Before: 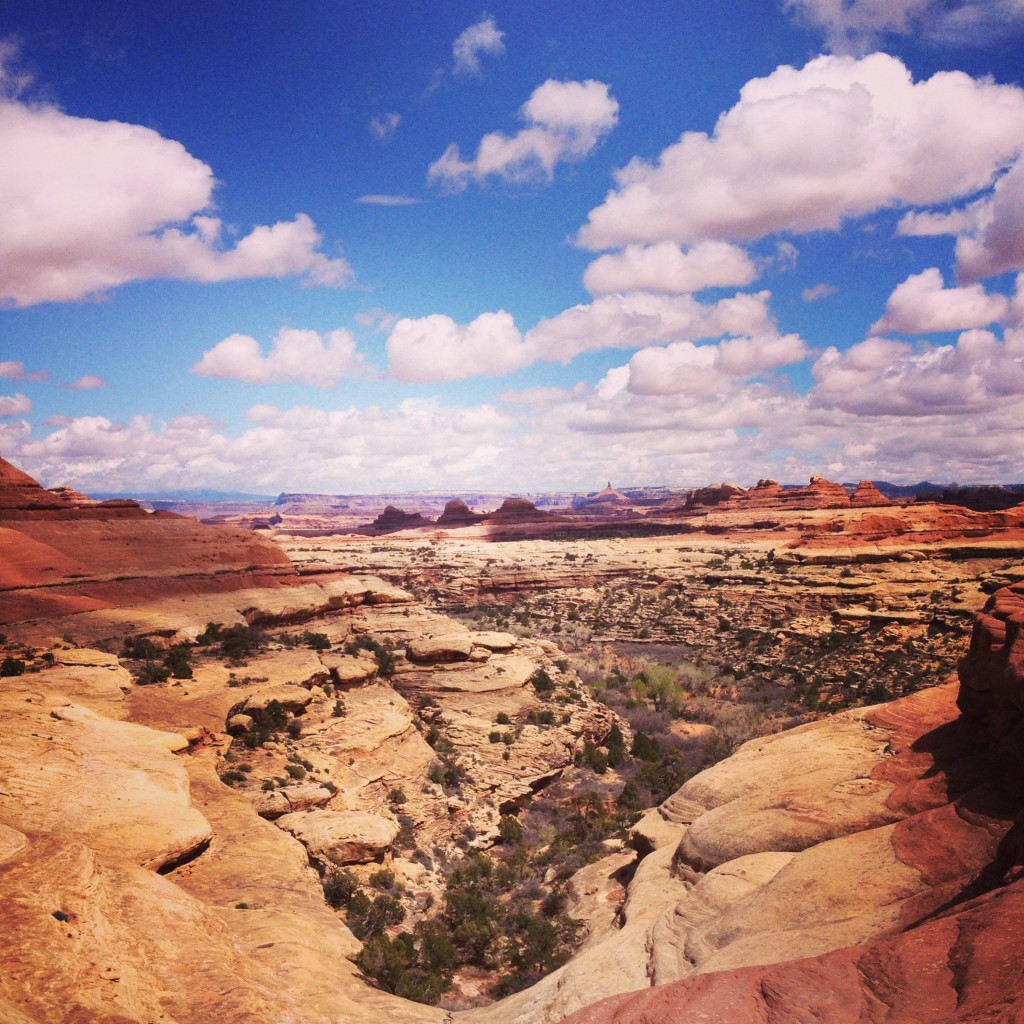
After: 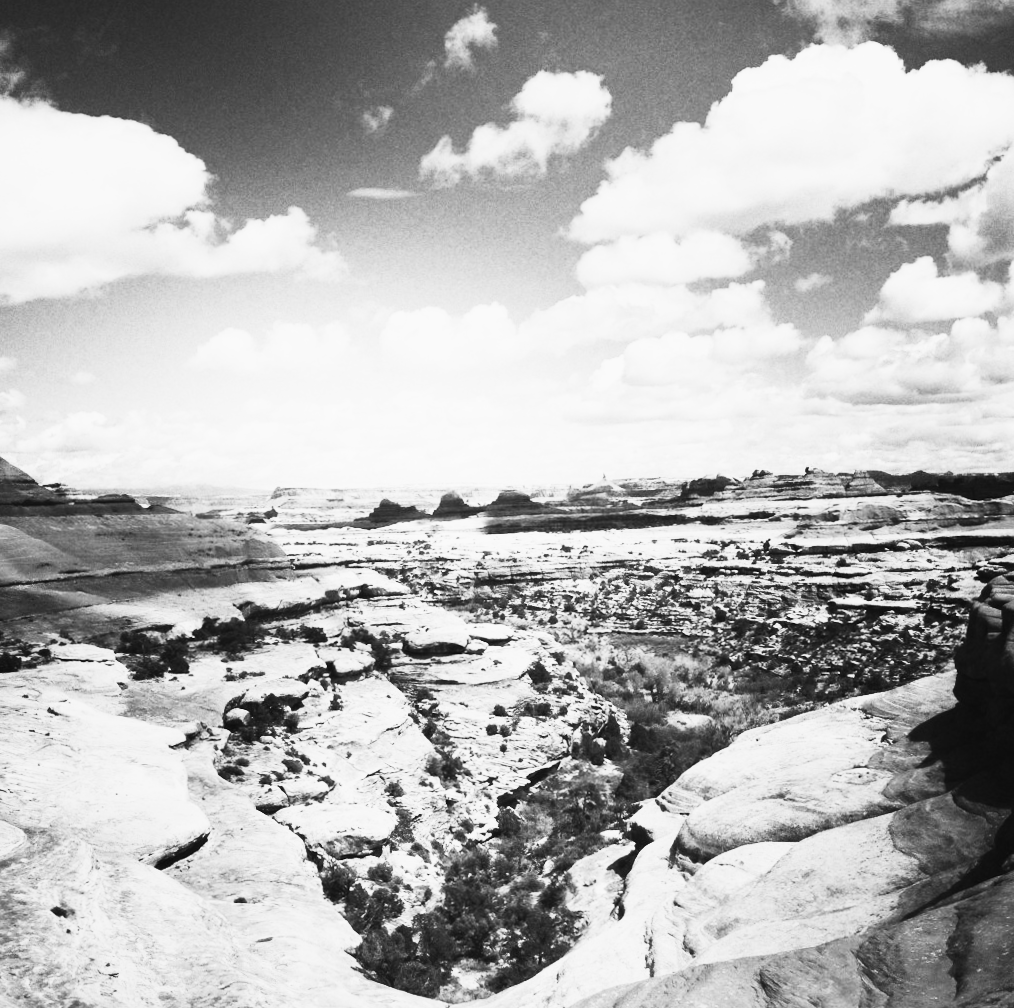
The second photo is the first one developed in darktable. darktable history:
contrast brightness saturation: contrast 0.53, brightness 0.47, saturation -1
sigmoid: on, module defaults
rotate and perspective: rotation -0.45°, automatic cropping original format, crop left 0.008, crop right 0.992, crop top 0.012, crop bottom 0.988
